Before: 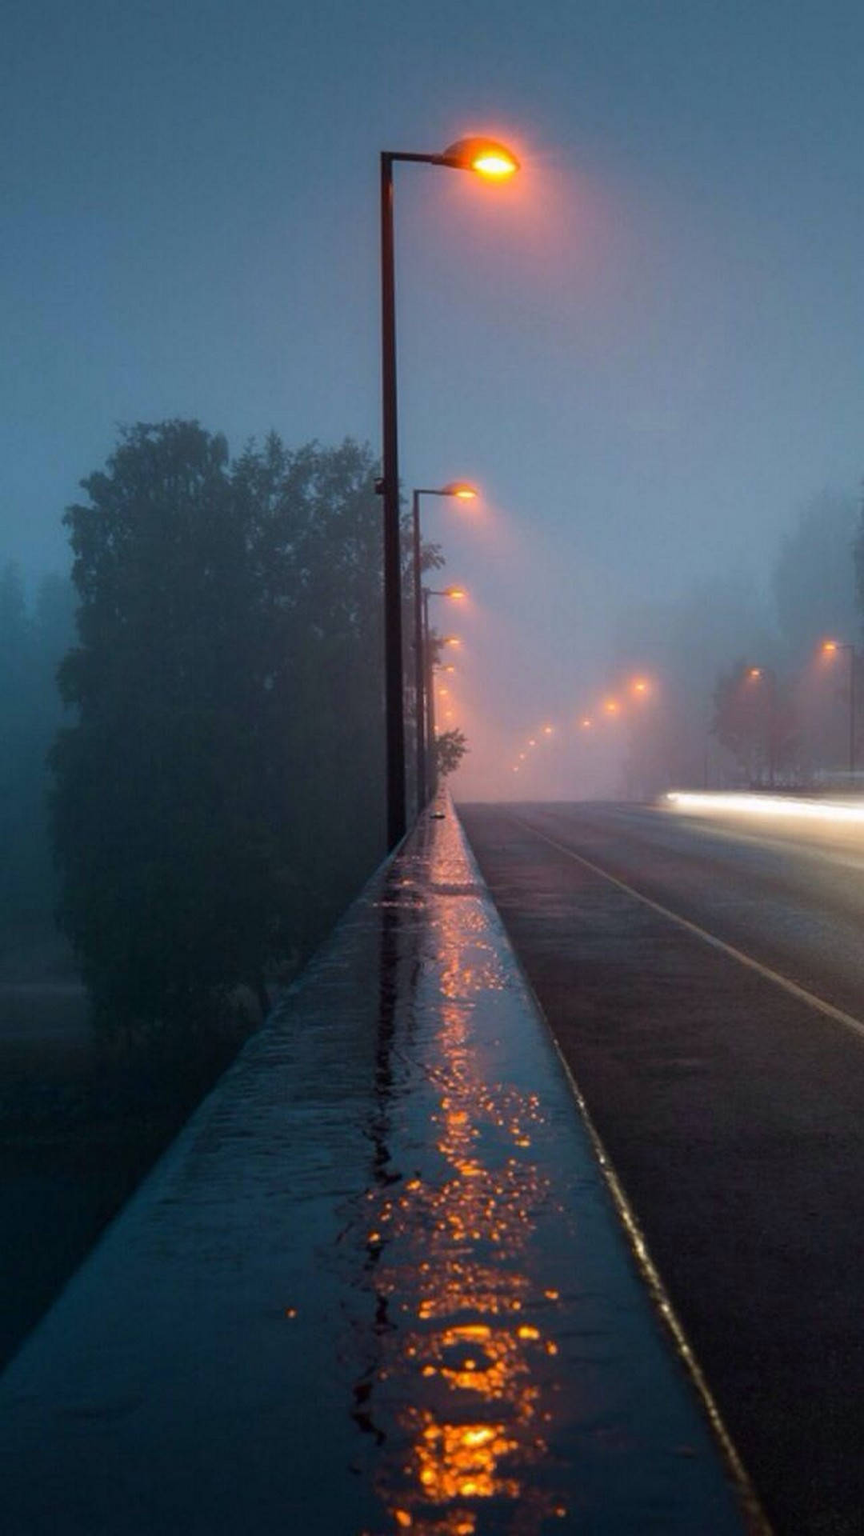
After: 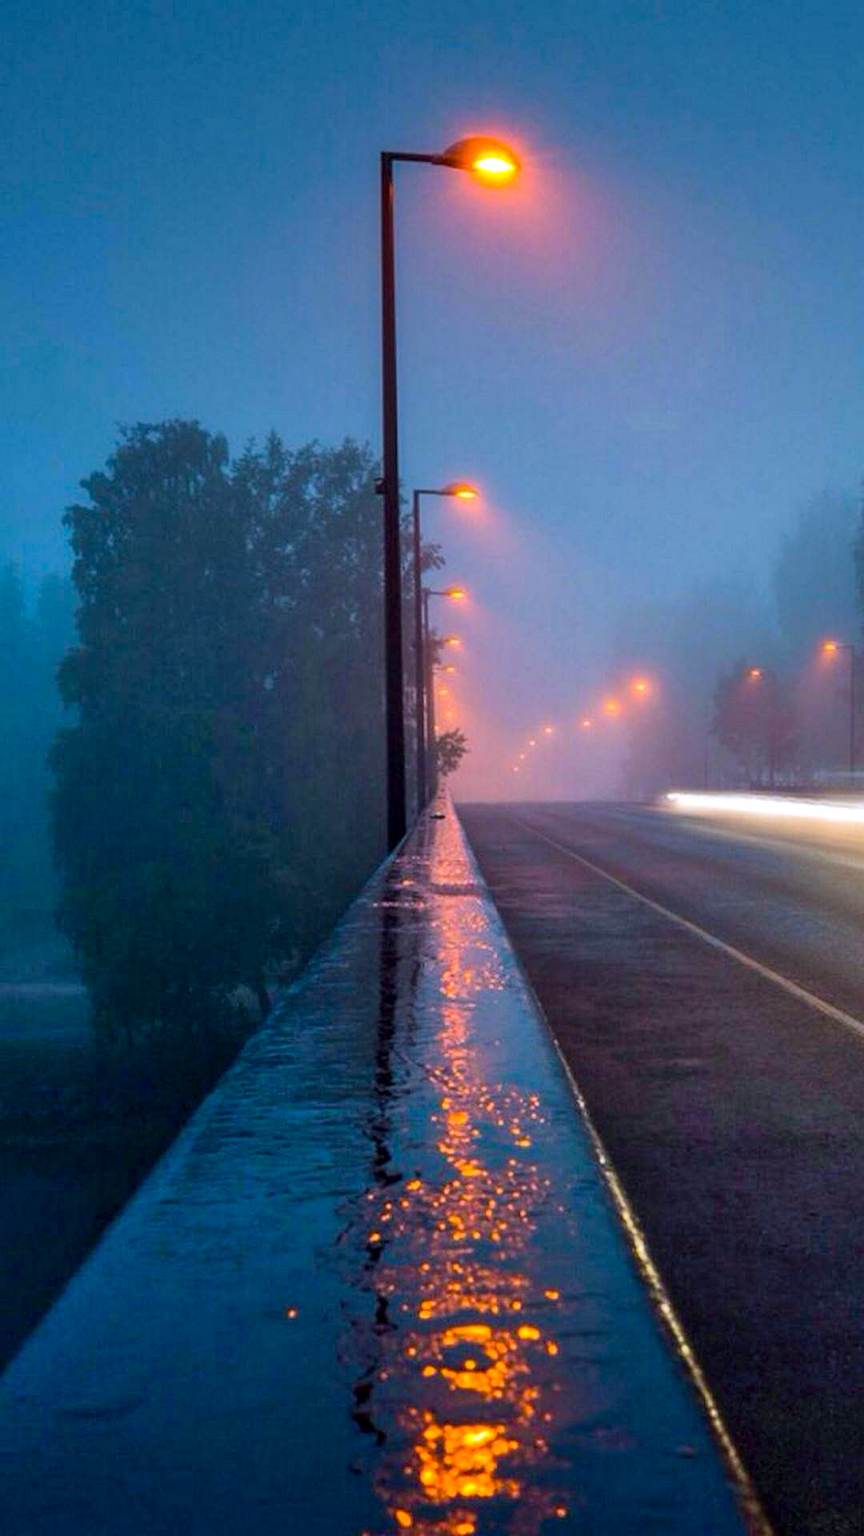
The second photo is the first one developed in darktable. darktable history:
exposure: compensate exposure bias true, compensate highlight preservation false
color calibration: illuminant as shot in camera, x 0.358, y 0.373, temperature 4628.91 K, saturation algorithm version 1 (2020)
local contrast: on, module defaults
shadows and highlights: low approximation 0.01, soften with gaussian
color balance rgb: linear chroma grading › global chroma 14.836%, perceptual saturation grading › global saturation 19.811%, global vibrance 20%
